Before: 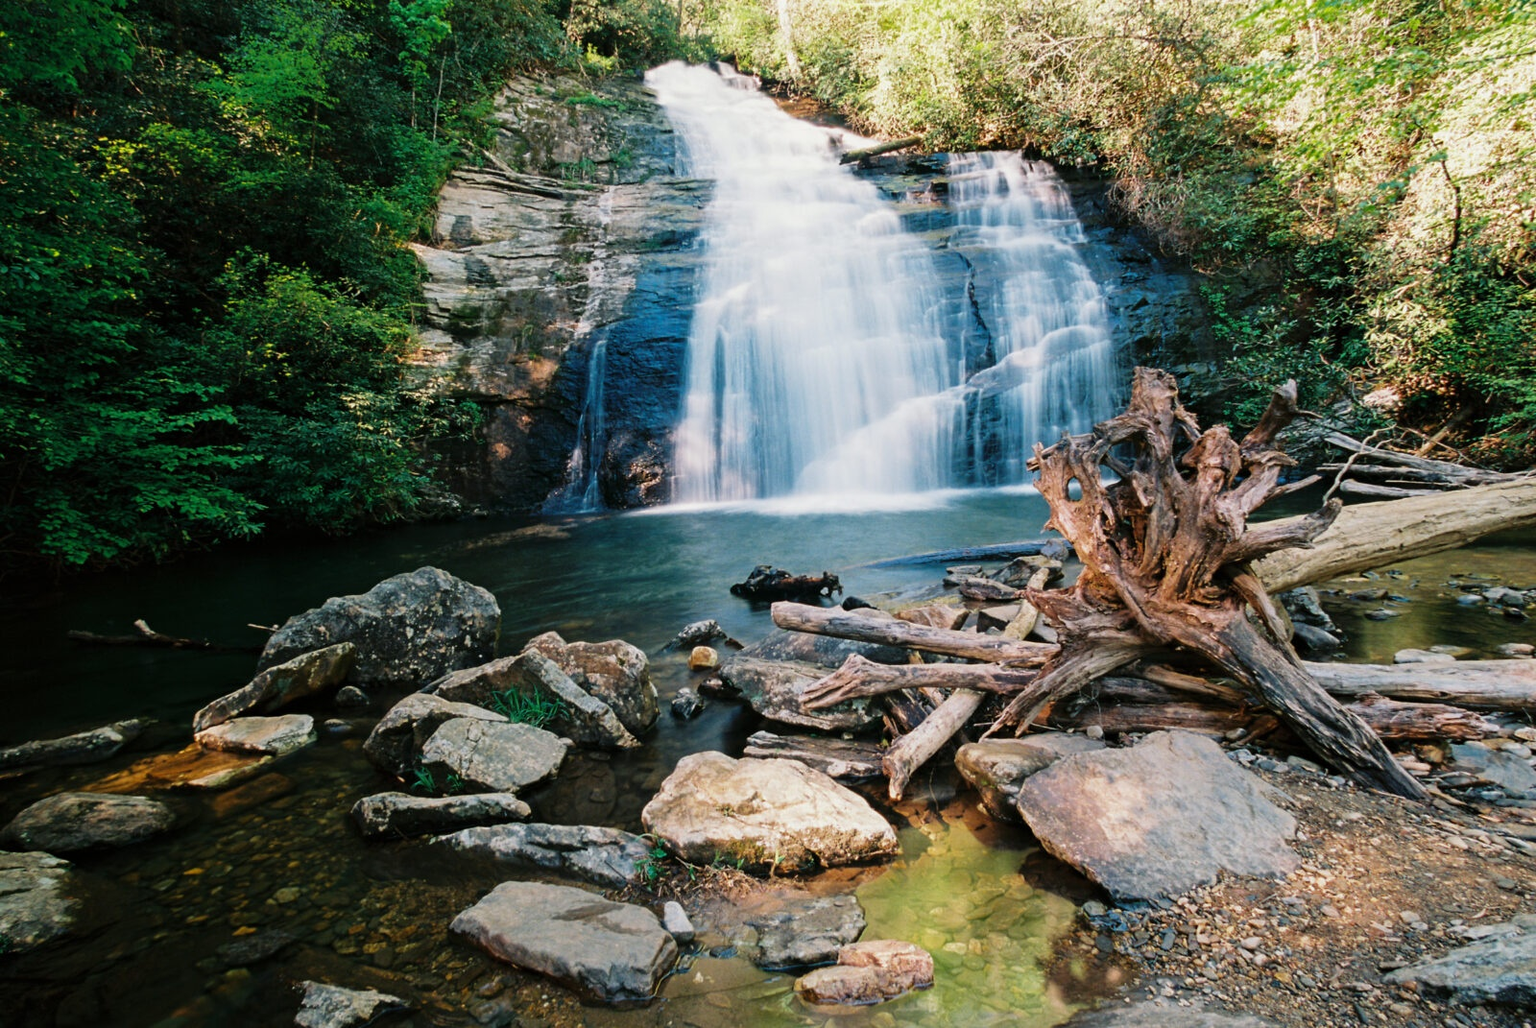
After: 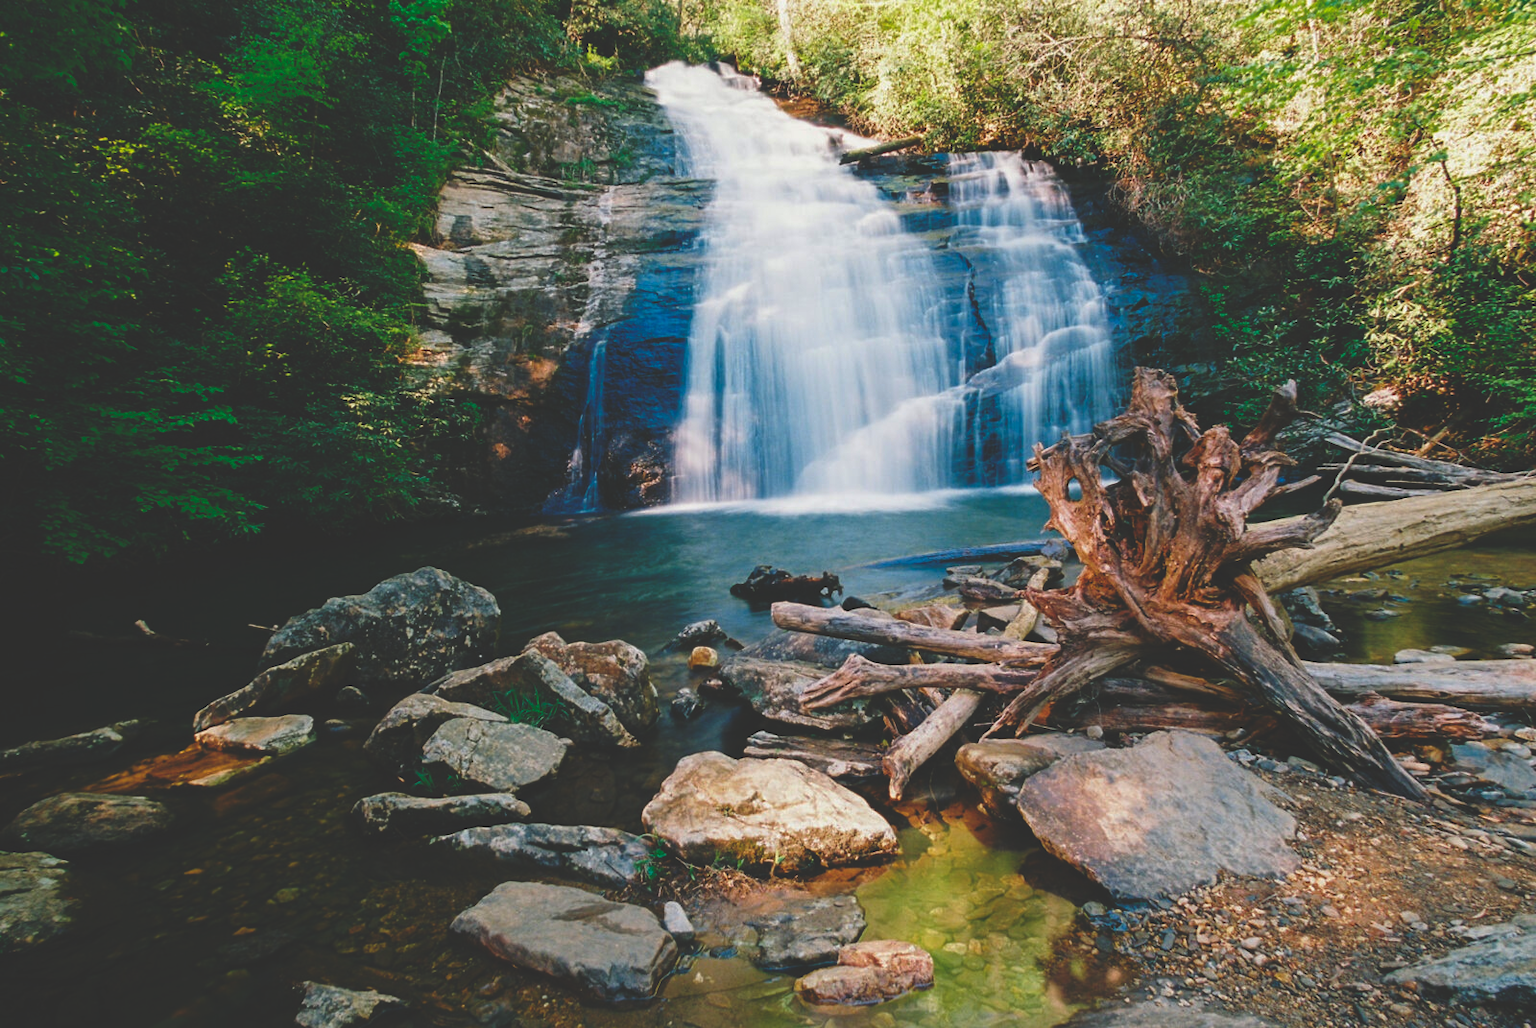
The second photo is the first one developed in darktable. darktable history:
rgb curve: curves: ch0 [(0, 0.186) (0.314, 0.284) (0.775, 0.708) (1, 1)], compensate middle gray true, preserve colors none
color balance rgb: perceptual saturation grading › global saturation 35%, perceptual saturation grading › highlights -30%, perceptual saturation grading › shadows 35%, perceptual brilliance grading › global brilliance 3%, perceptual brilliance grading › highlights -3%, perceptual brilliance grading › shadows 3%
